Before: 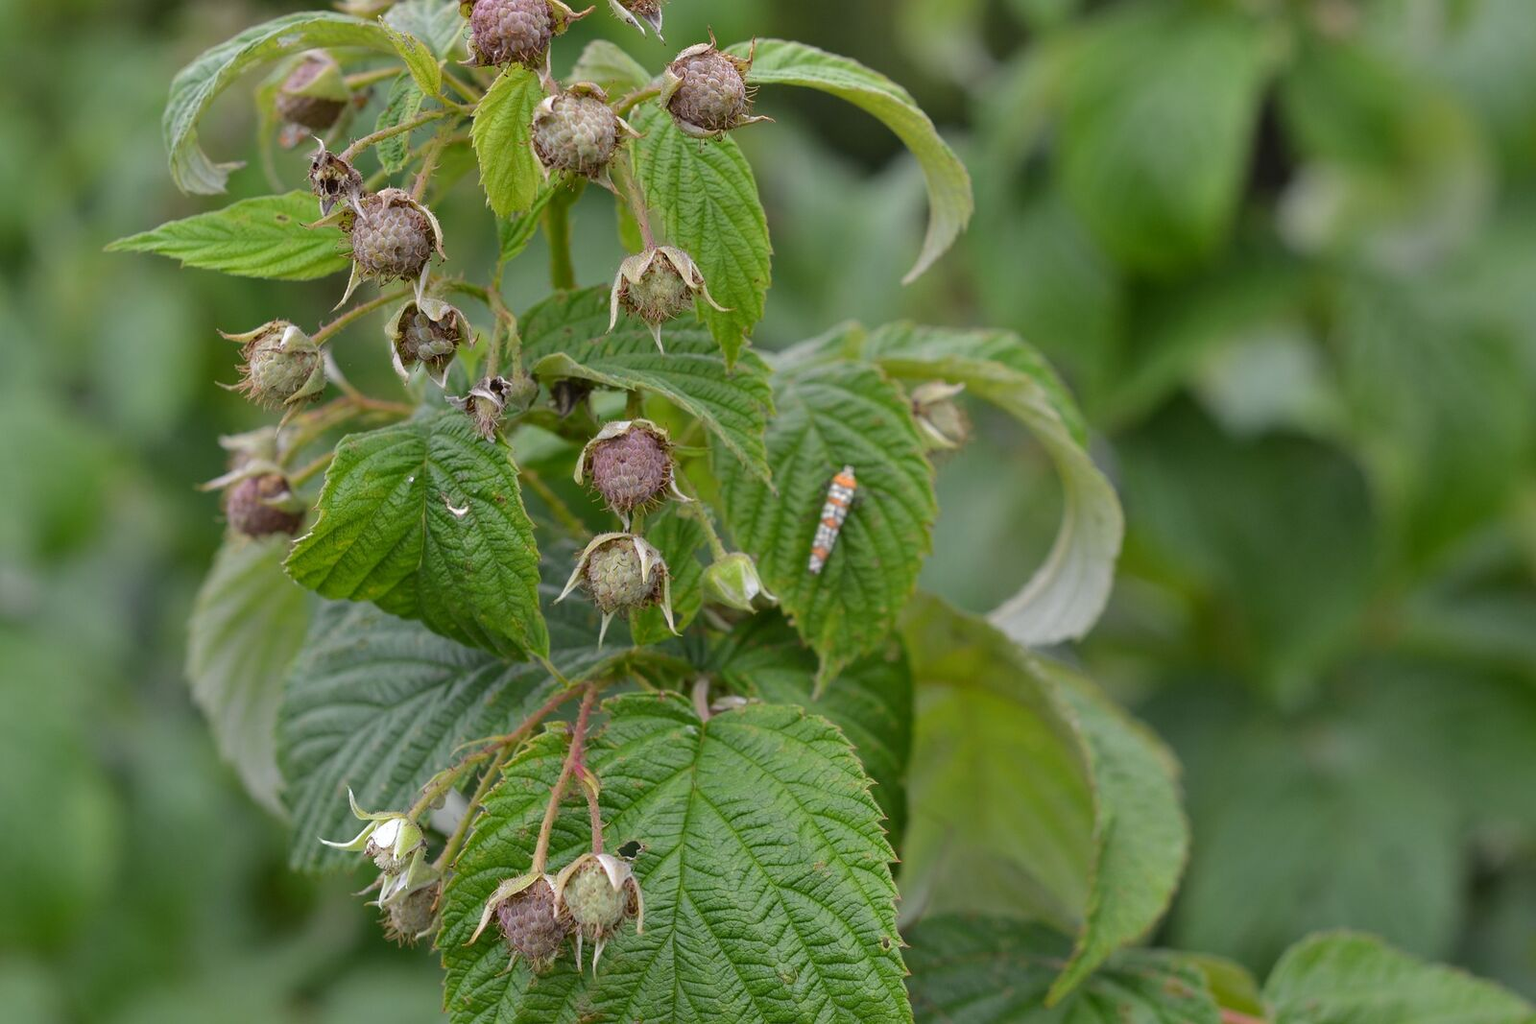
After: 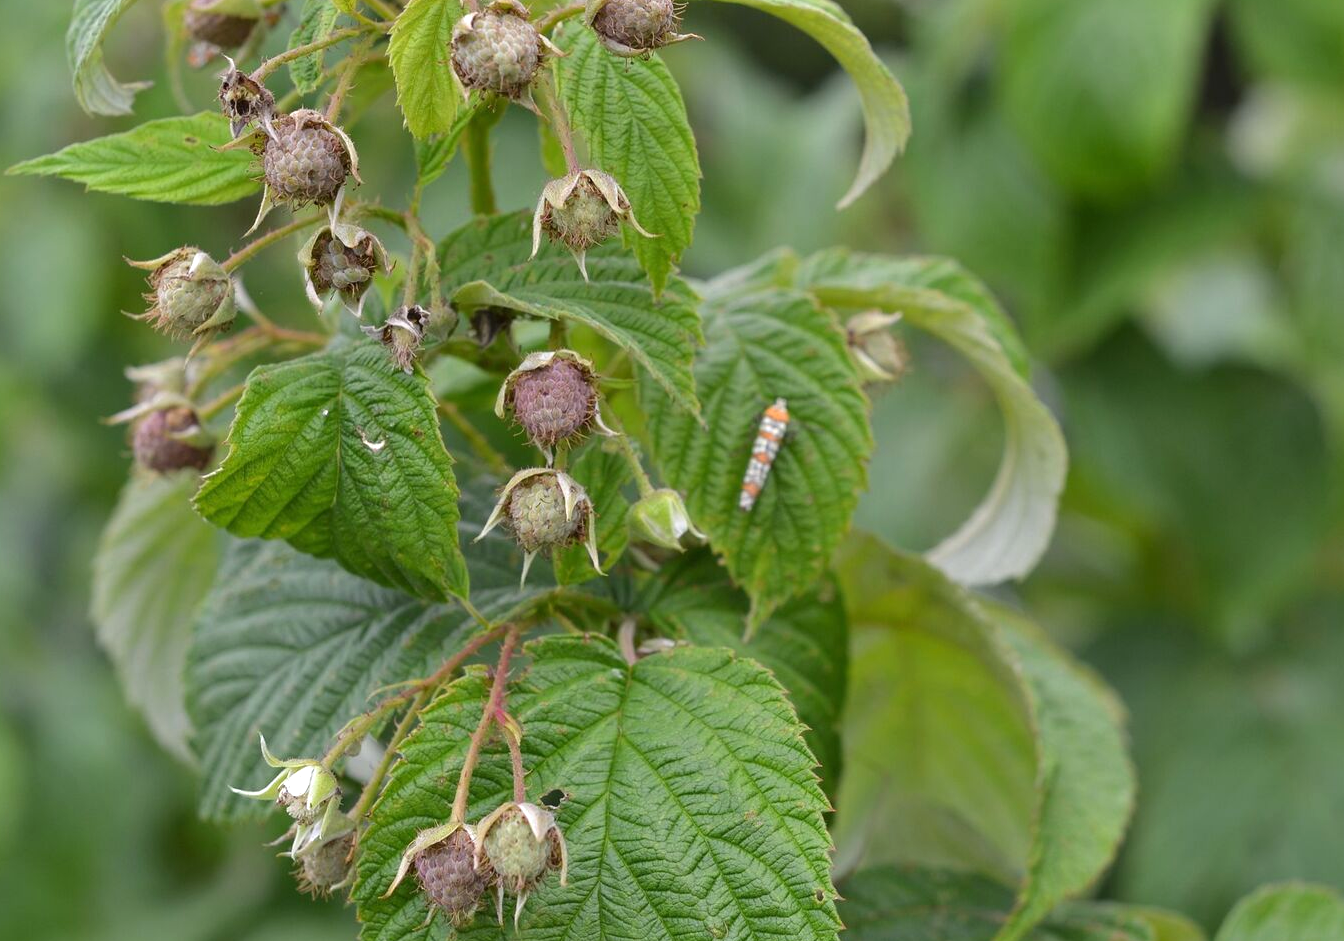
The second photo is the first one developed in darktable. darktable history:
exposure: black level correction 0, exposure 0.3 EV, compensate highlight preservation false
crop: left 6.446%, top 8.188%, right 9.538%, bottom 3.548%
